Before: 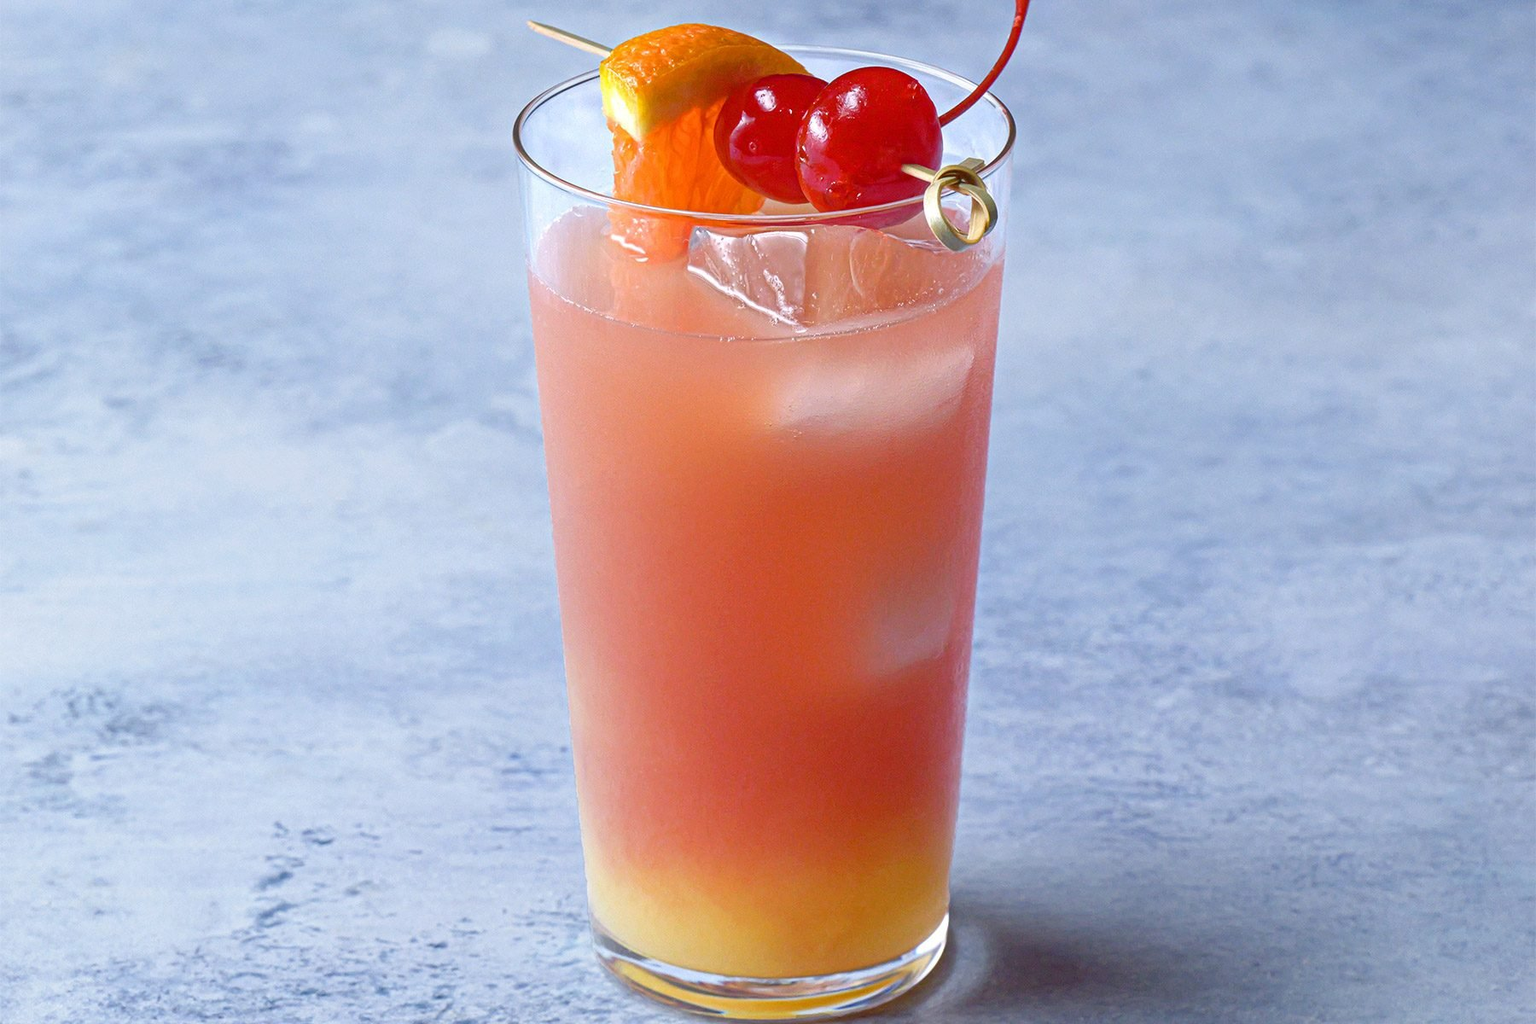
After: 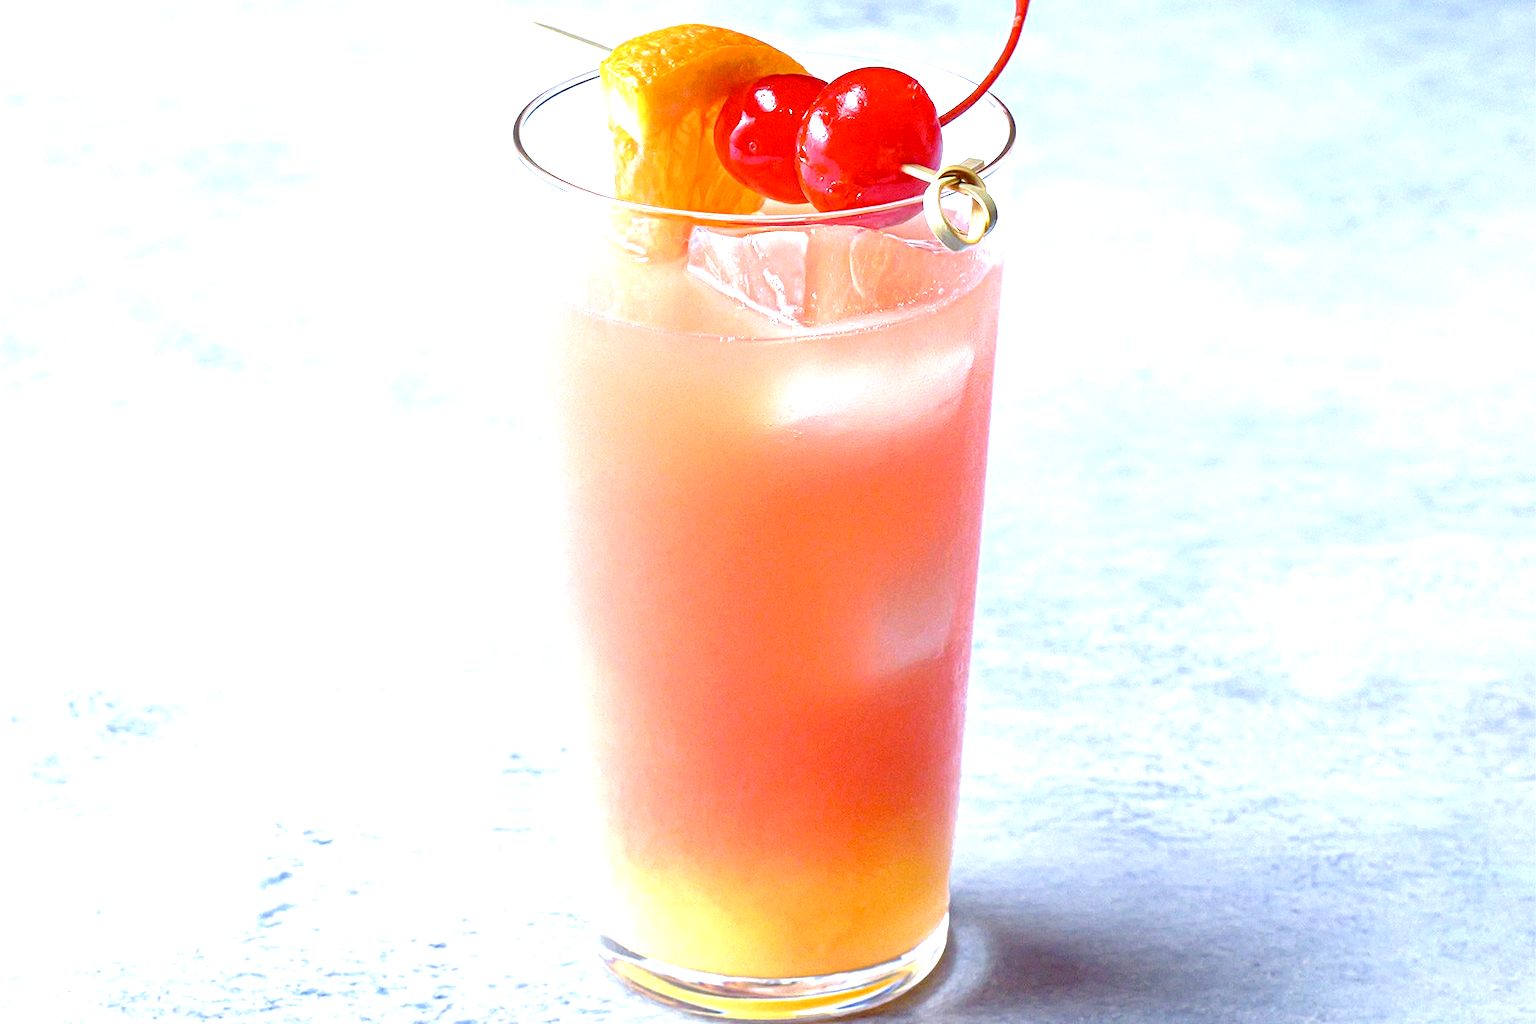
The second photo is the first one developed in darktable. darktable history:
exposure: black level correction 0.009, exposure 1.425 EV, compensate highlight preservation false
contrast brightness saturation: contrast -0.08, brightness -0.04, saturation -0.11
